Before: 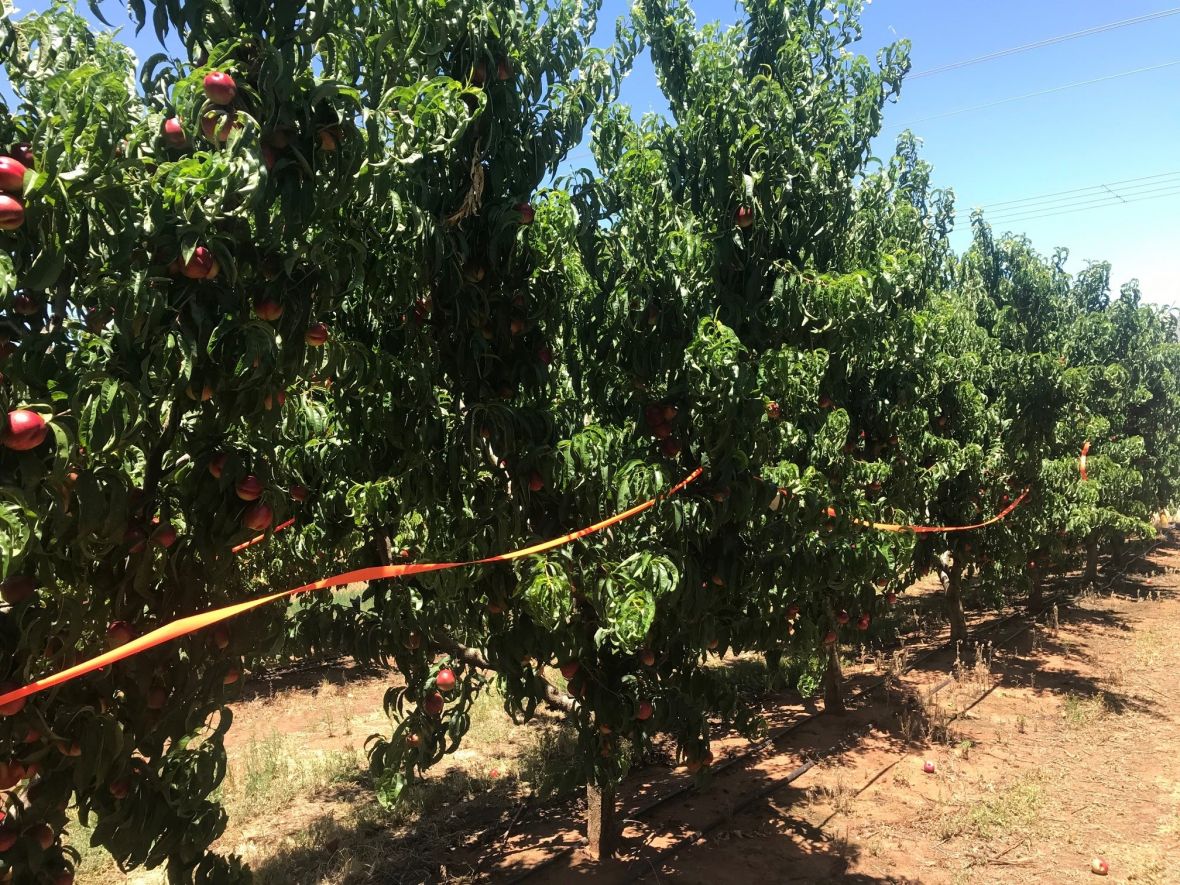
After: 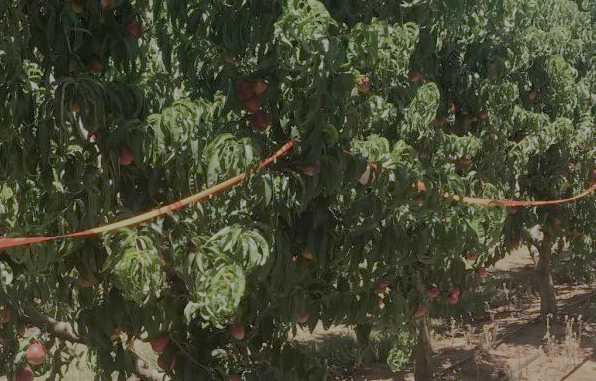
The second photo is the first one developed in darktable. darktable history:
crop: left 34.802%, top 36.924%, right 14.616%, bottom 19.951%
filmic rgb: black relative exposure -15.96 EV, white relative exposure 8 EV, hardness 4.13, latitude 50.25%, contrast 0.516, add noise in highlights 0.001, preserve chrominance no, color science v3 (2019), use custom middle-gray values true, contrast in highlights soft
